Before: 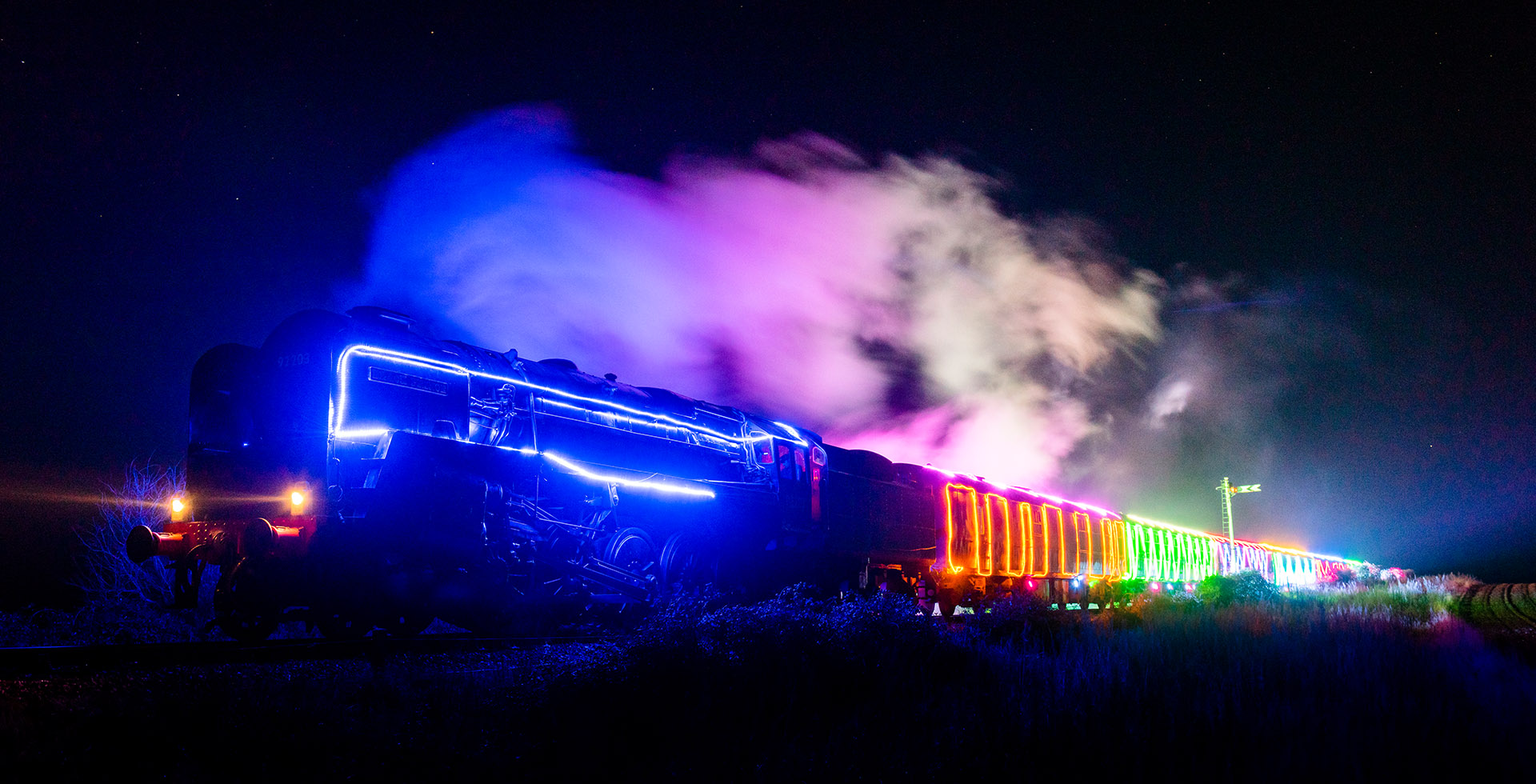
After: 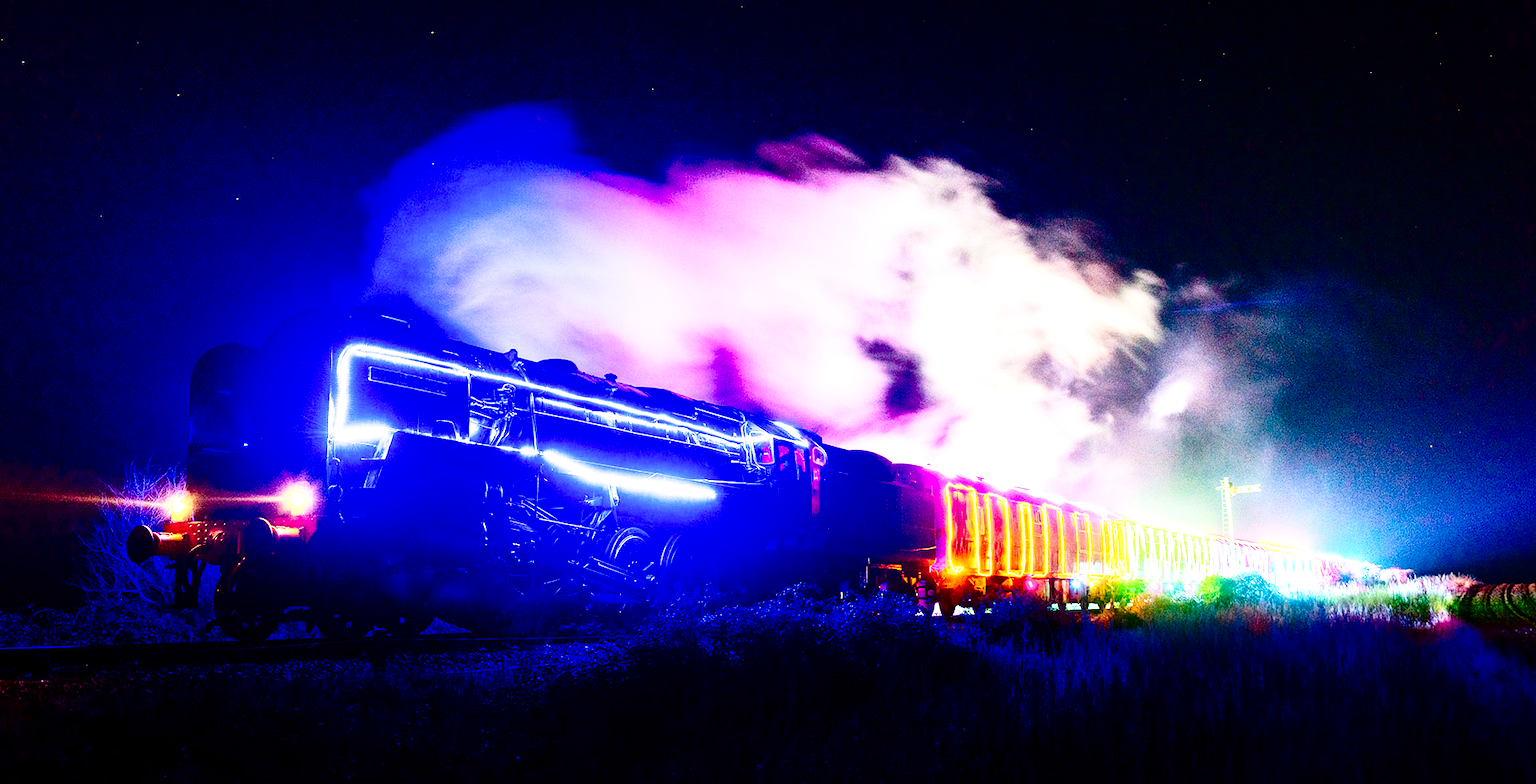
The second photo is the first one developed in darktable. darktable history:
tone curve: color space Lab, linked channels, preserve colors none
exposure: black level correction 0, exposure 1.1 EV, compensate highlight preservation false
contrast brightness saturation: contrast 0.19, brightness -0.24, saturation 0.11
base curve: curves: ch0 [(0, 0) (0.028, 0.03) (0.121, 0.232) (0.46, 0.748) (0.859, 0.968) (1, 1)], preserve colors none
